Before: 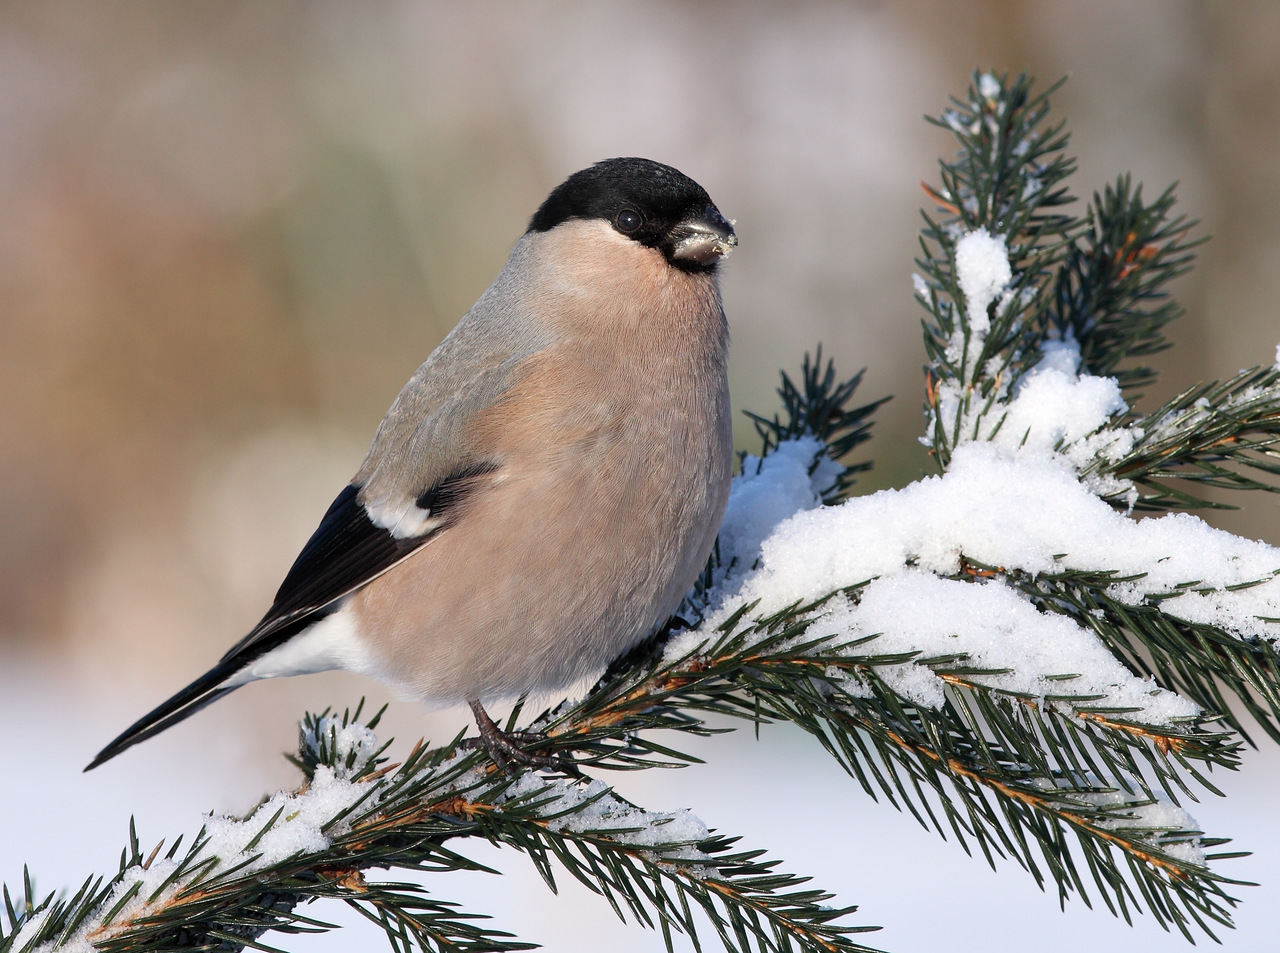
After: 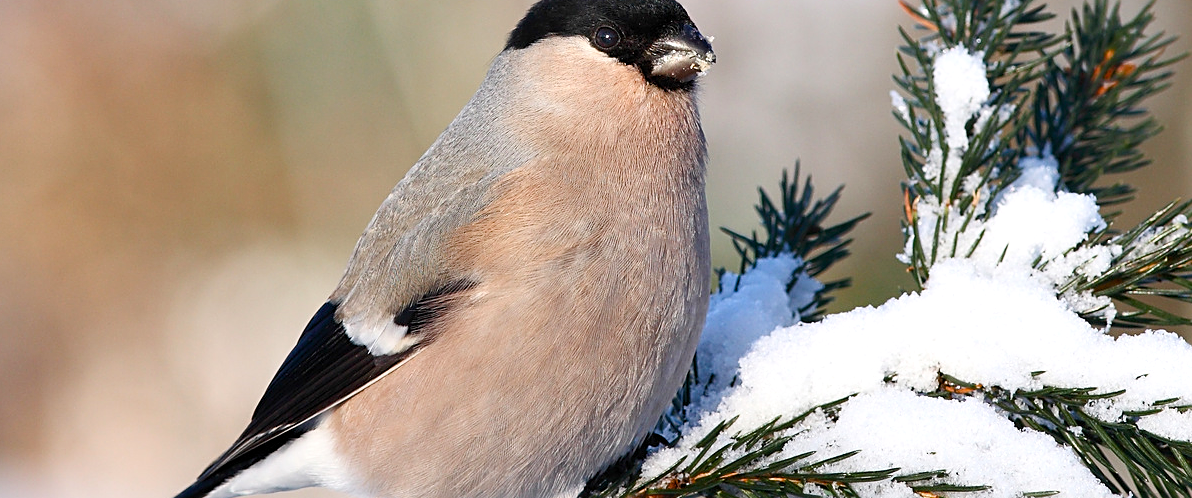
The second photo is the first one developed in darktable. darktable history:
crop: left 1.744%, top 19.225%, right 5.069%, bottom 28.357%
exposure: exposure 0.2 EV, compensate highlight preservation false
sharpen: on, module defaults
color balance rgb: perceptual saturation grading › global saturation 20%, perceptual saturation grading › highlights -25%, perceptual saturation grading › shadows 50%
contrast brightness saturation: contrast 0.15, brightness 0.05
